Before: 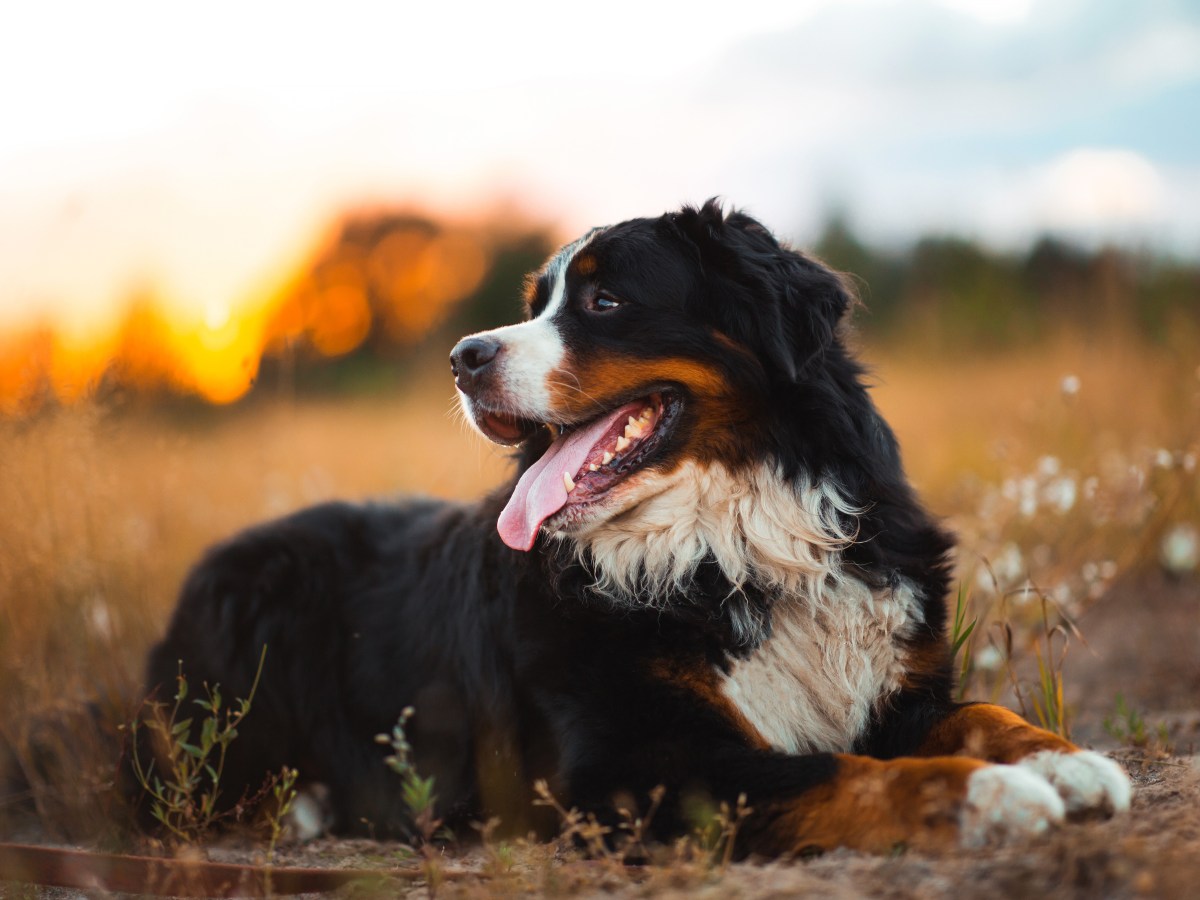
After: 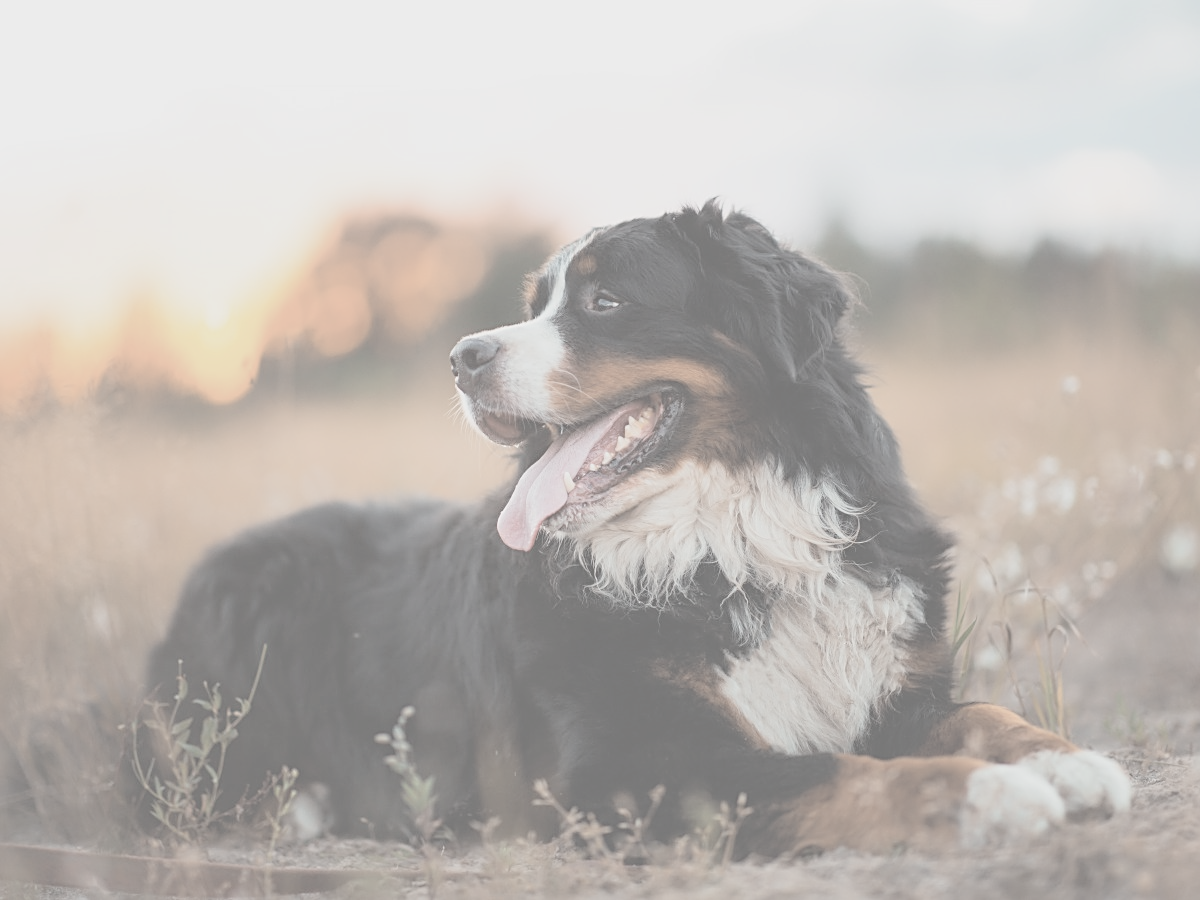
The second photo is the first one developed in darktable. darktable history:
sharpen: on, module defaults
contrast brightness saturation: contrast -0.32, brightness 0.75, saturation -0.78
